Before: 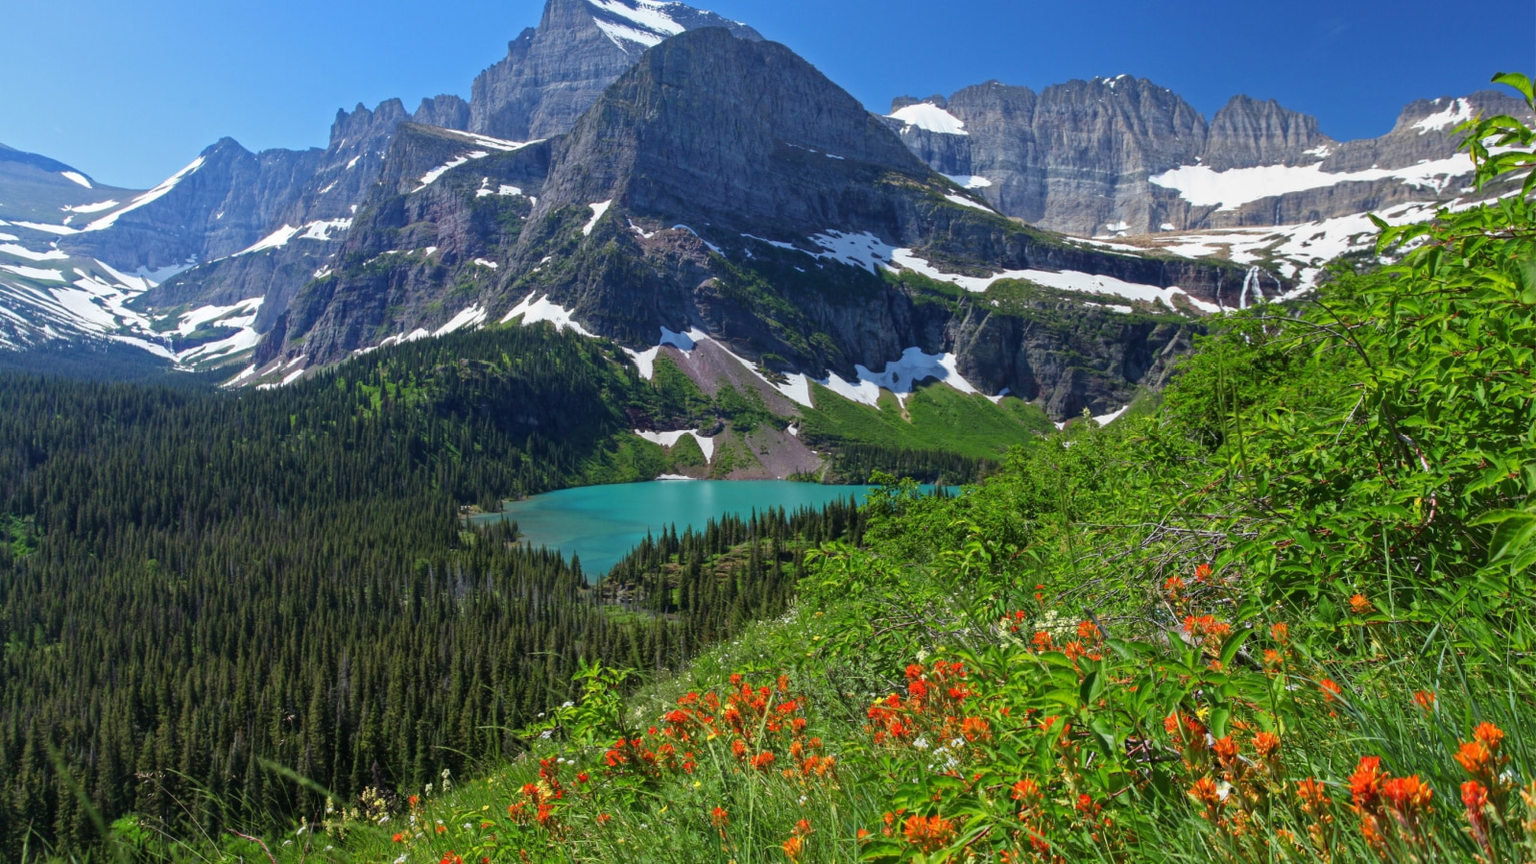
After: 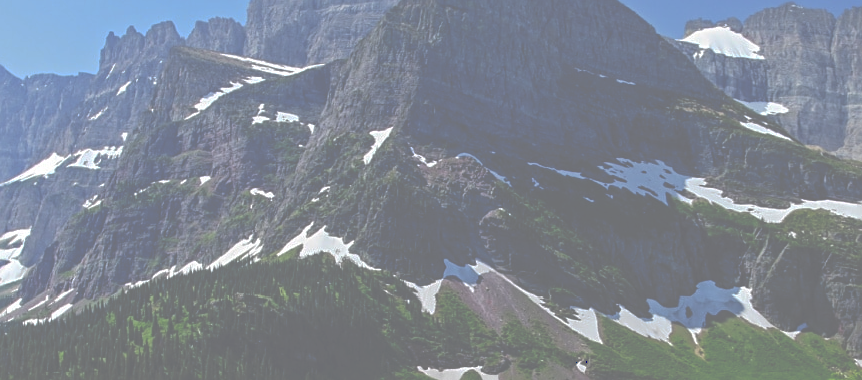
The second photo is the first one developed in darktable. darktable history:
sharpen: on, module defaults
tone curve: curves: ch0 [(0, 0) (0.003, 0.453) (0.011, 0.457) (0.025, 0.457) (0.044, 0.463) (0.069, 0.464) (0.1, 0.471) (0.136, 0.475) (0.177, 0.481) (0.224, 0.486) (0.277, 0.496) (0.335, 0.515) (0.399, 0.544) (0.468, 0.577) (0.543, 0.621) (0.623, 0.67) (0.709, 0.73) (0.801, 0.788) (0.898, 0.848) (1, 1)], preserve colors none
crop: left 15.306%, top 9.065%, right 30.789%, bottom 48.638%
